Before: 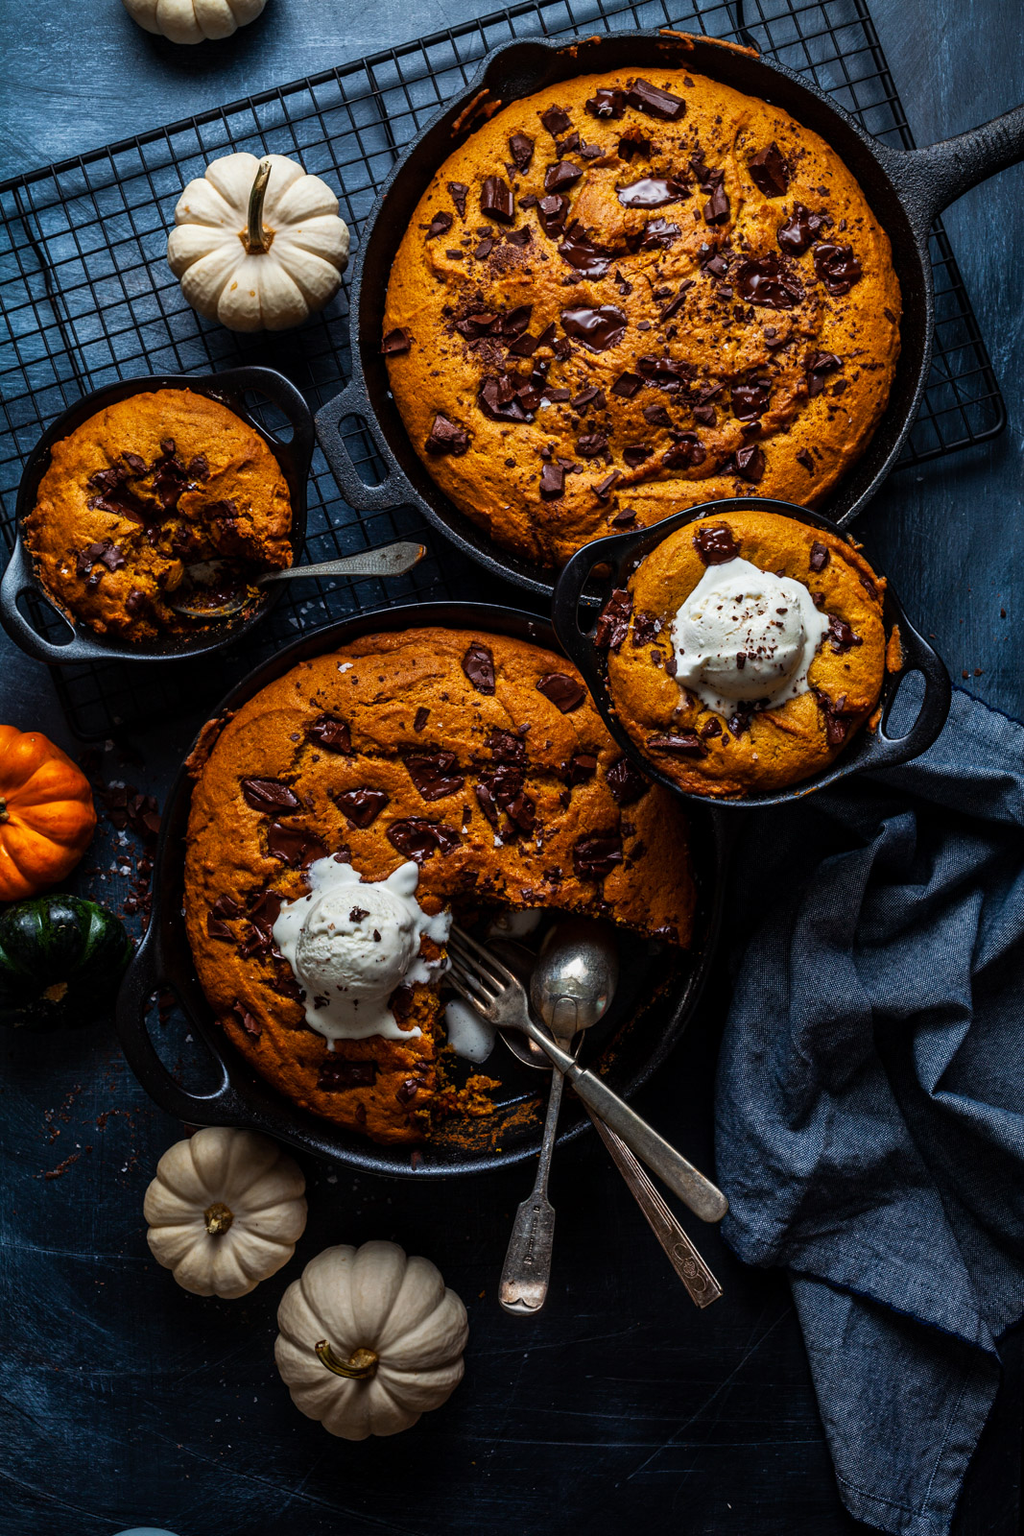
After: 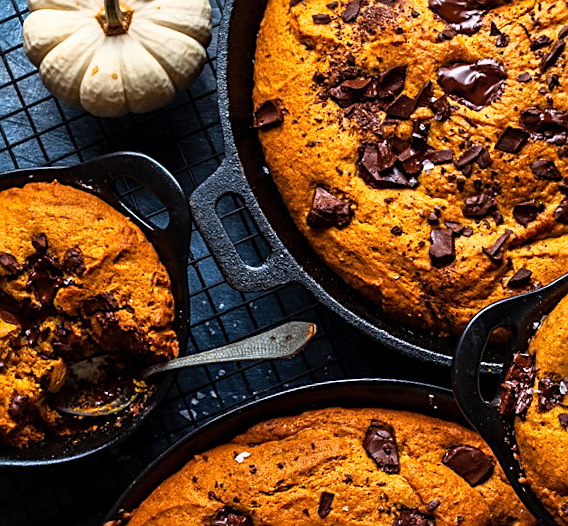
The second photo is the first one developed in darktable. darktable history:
base curve: curves: ch0 [(0, 0) (0.557, 0.834) (1, 1)]
sharpen: on, module defaults
rotate and perspective: rotation -4.57°, crop left 0.054, crop right 0.944, crop top 0.087, crop bottom 0.914
crop: left 10.121%, top 10.631%, right 36.218%, bottom 51.526%
